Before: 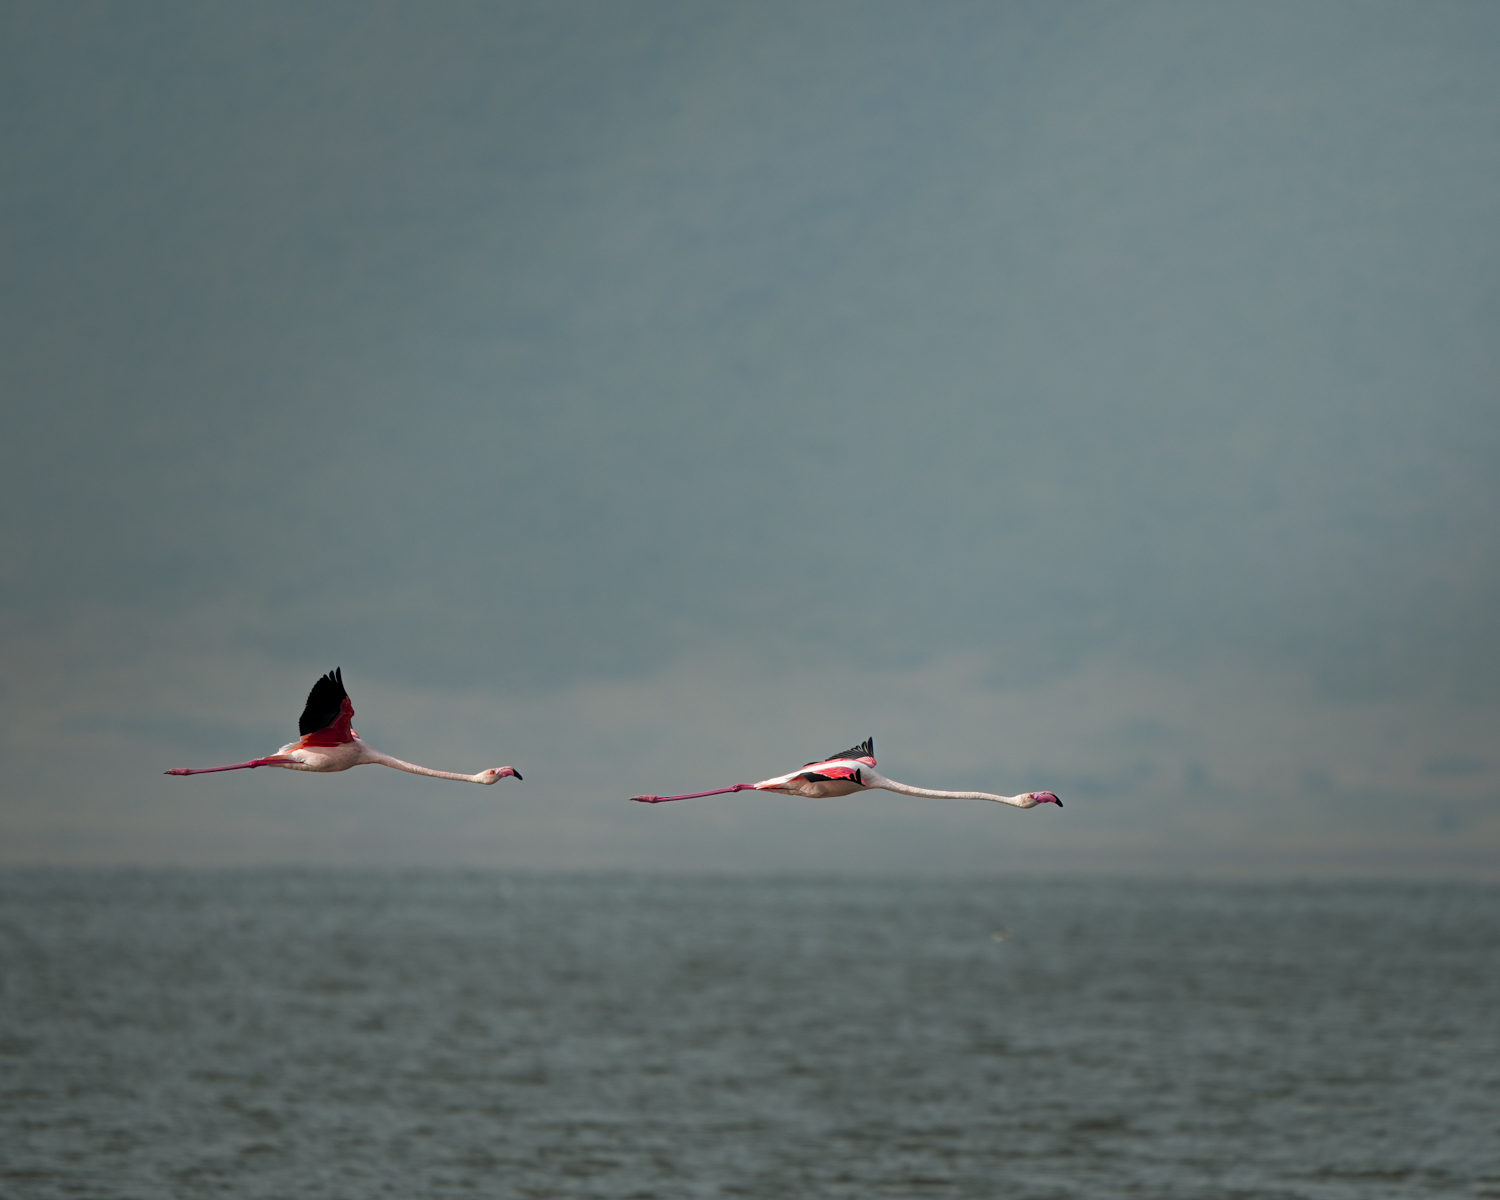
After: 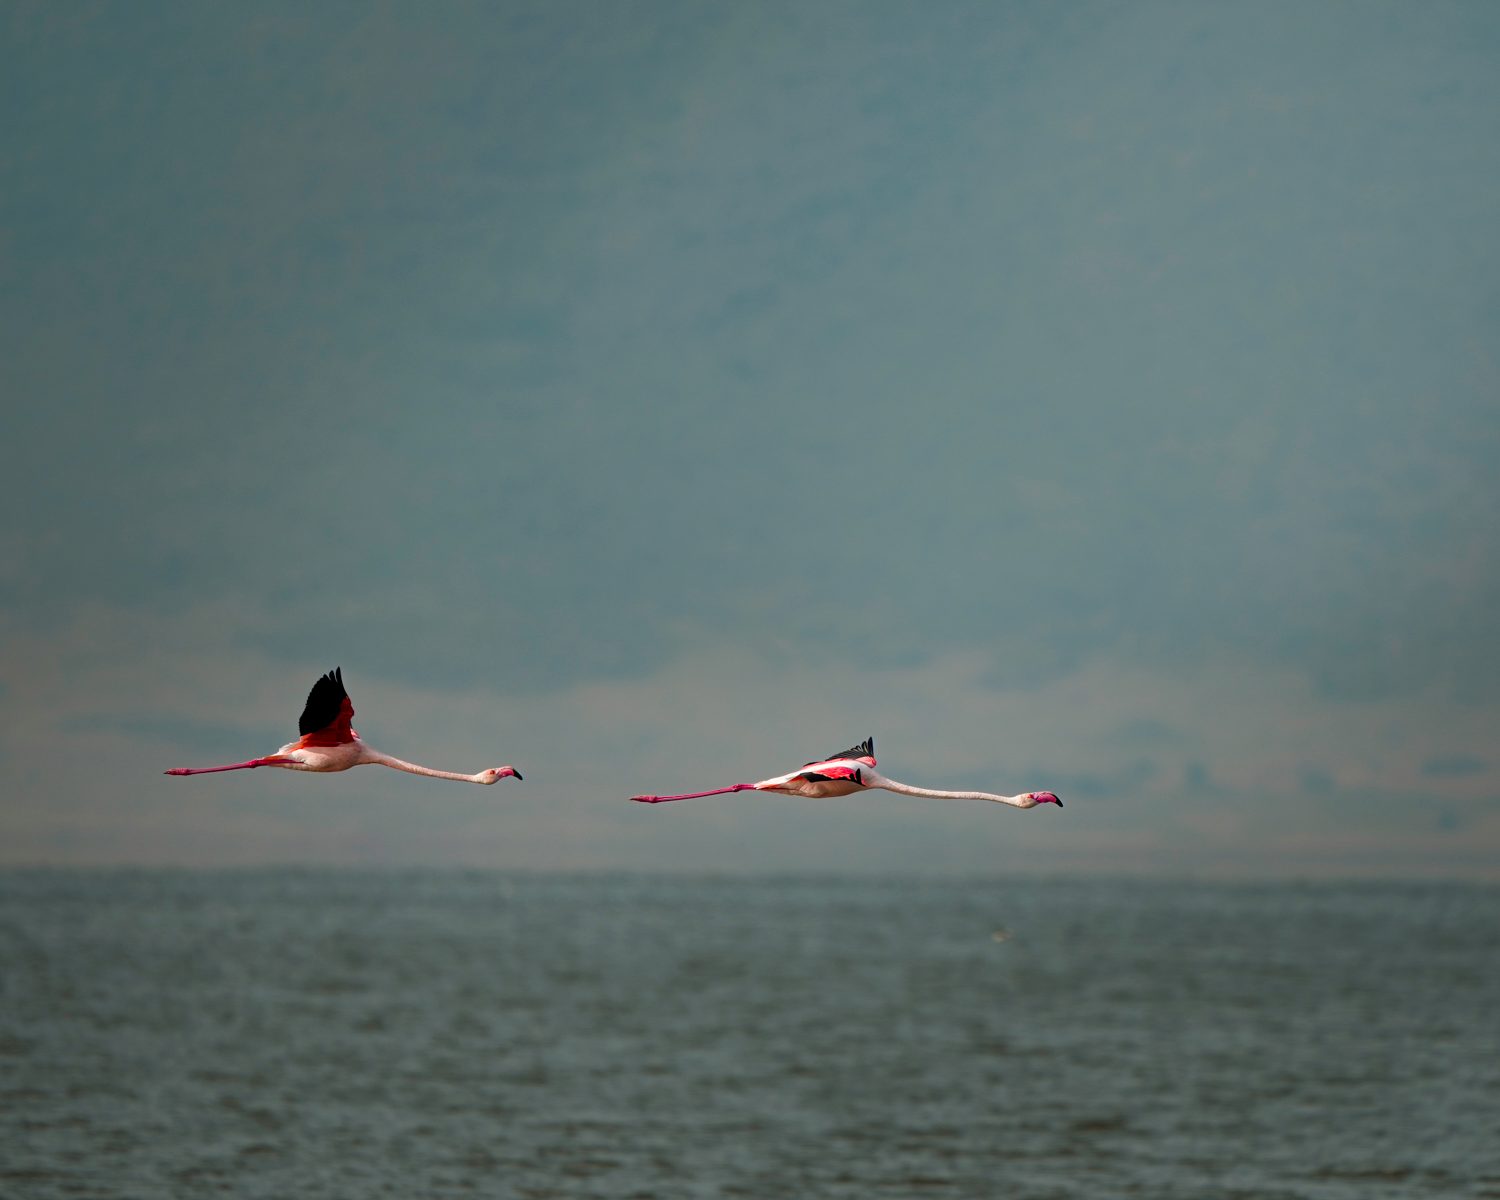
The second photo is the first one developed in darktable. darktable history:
color balance rgb: power › luminance -3.643%, power › chroma 0.55%, power › hue 37.83°, highlights gain › chroma 0.215%, highlights gain › hue 329.72°, linear chroma grading › global chroma 0.671%, perceptual saturation grading › global saturation 20%, perceptual saturation grading › highlights -24.908%, perceptual saturation grading › shadows 24.985%
